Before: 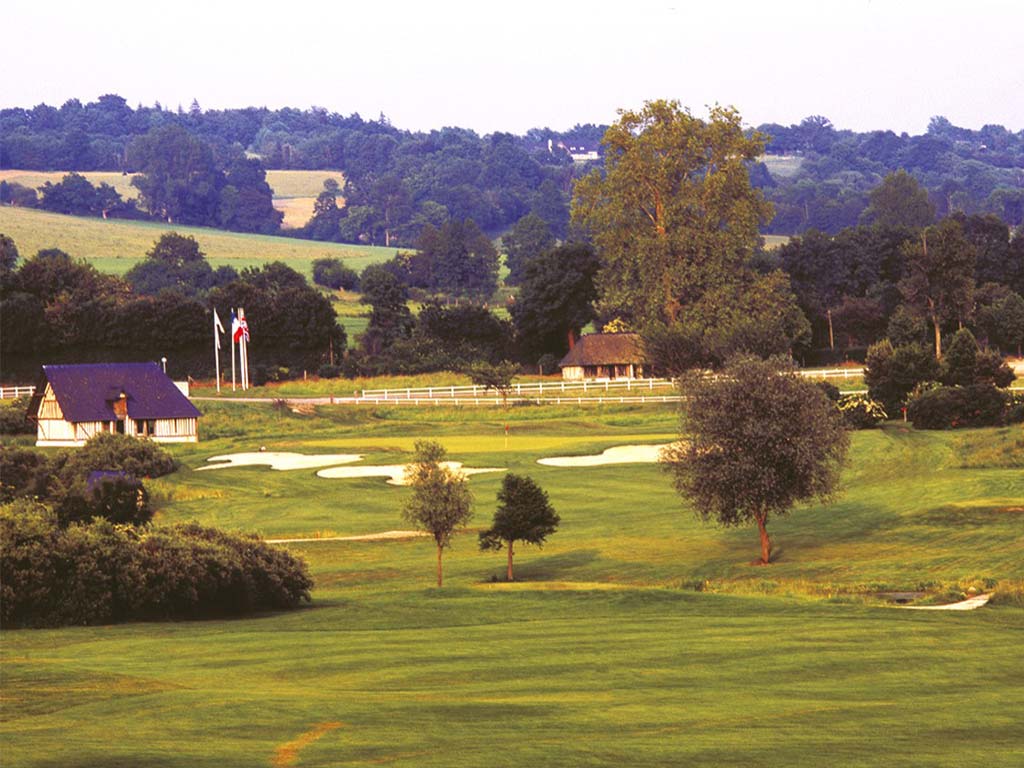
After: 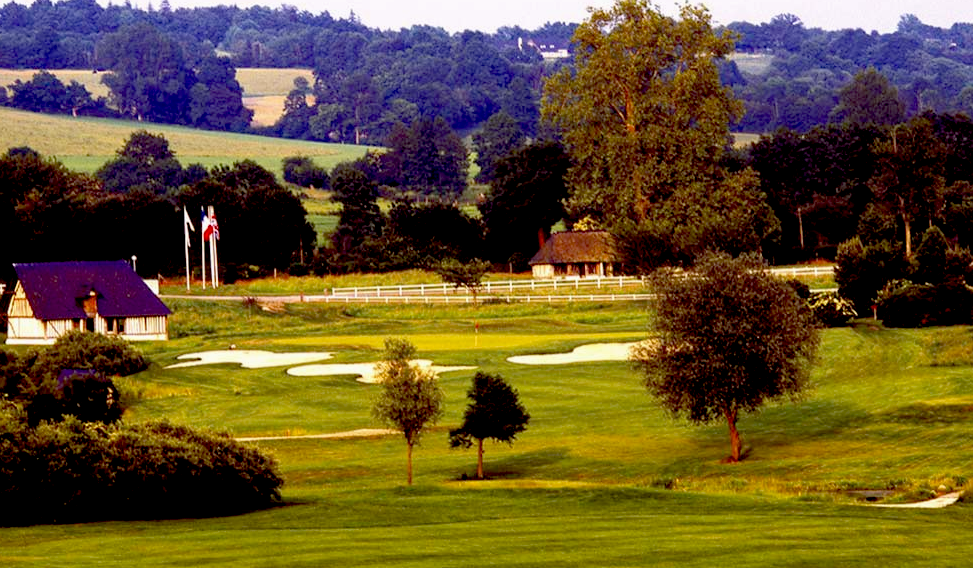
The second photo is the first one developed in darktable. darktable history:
exposure: black level correction 0.056, exposure -0.039 EV, compensate highlight preservation false
crop and rotate: left 2.991%, top 13.302%, right 1.981%, bottom 12.636%
